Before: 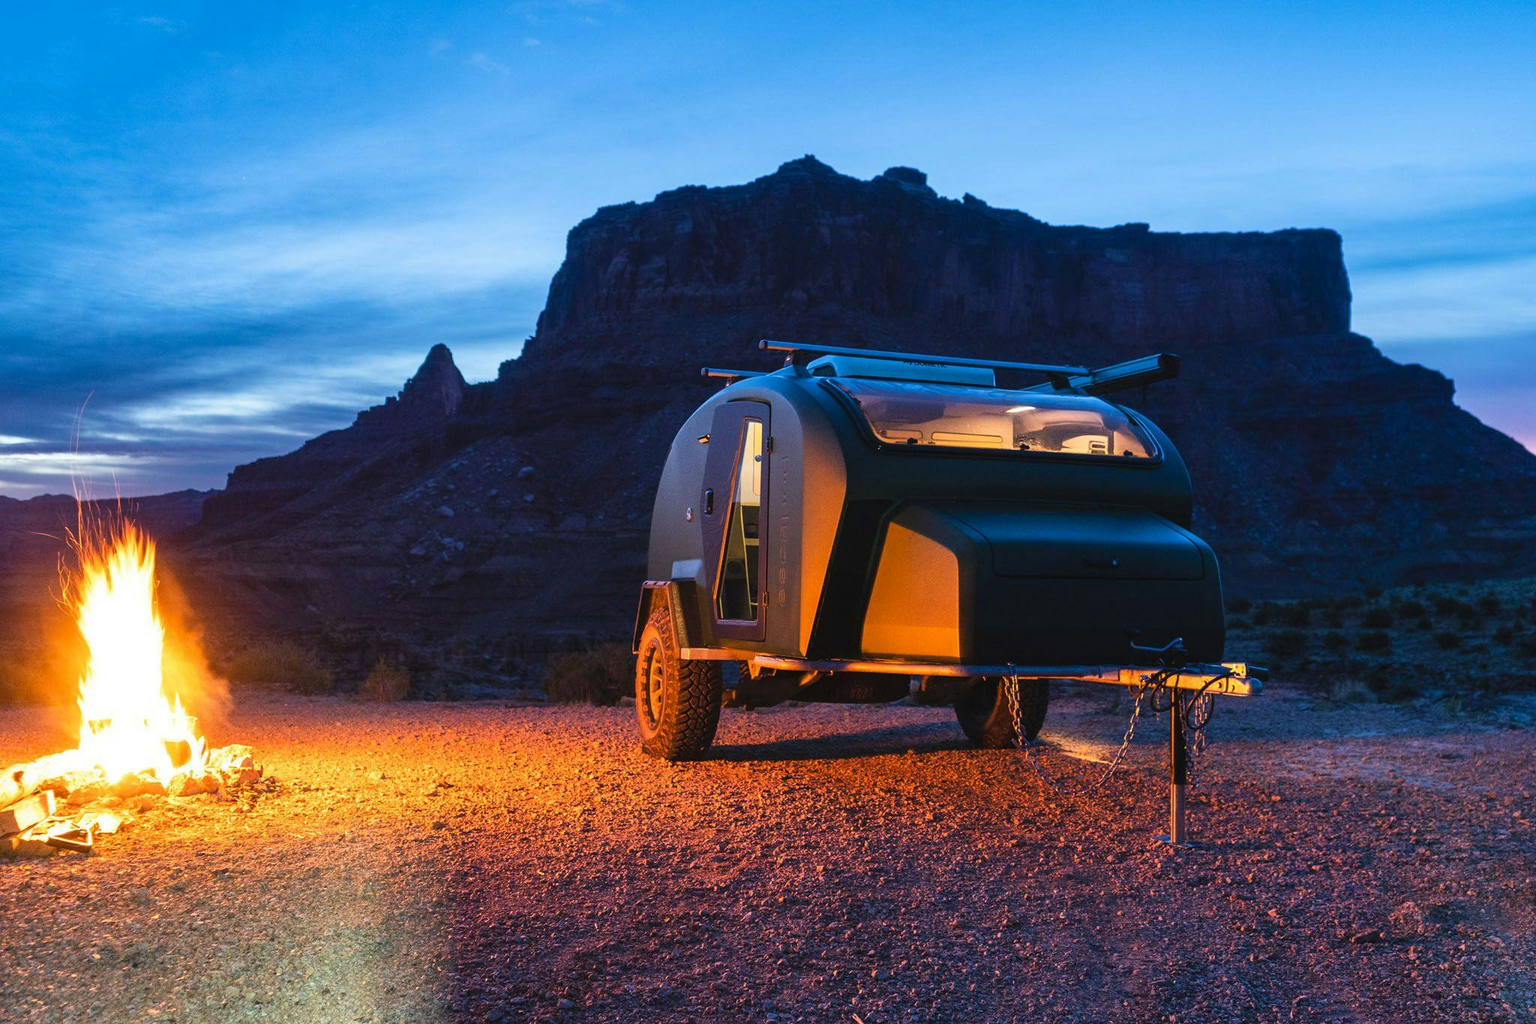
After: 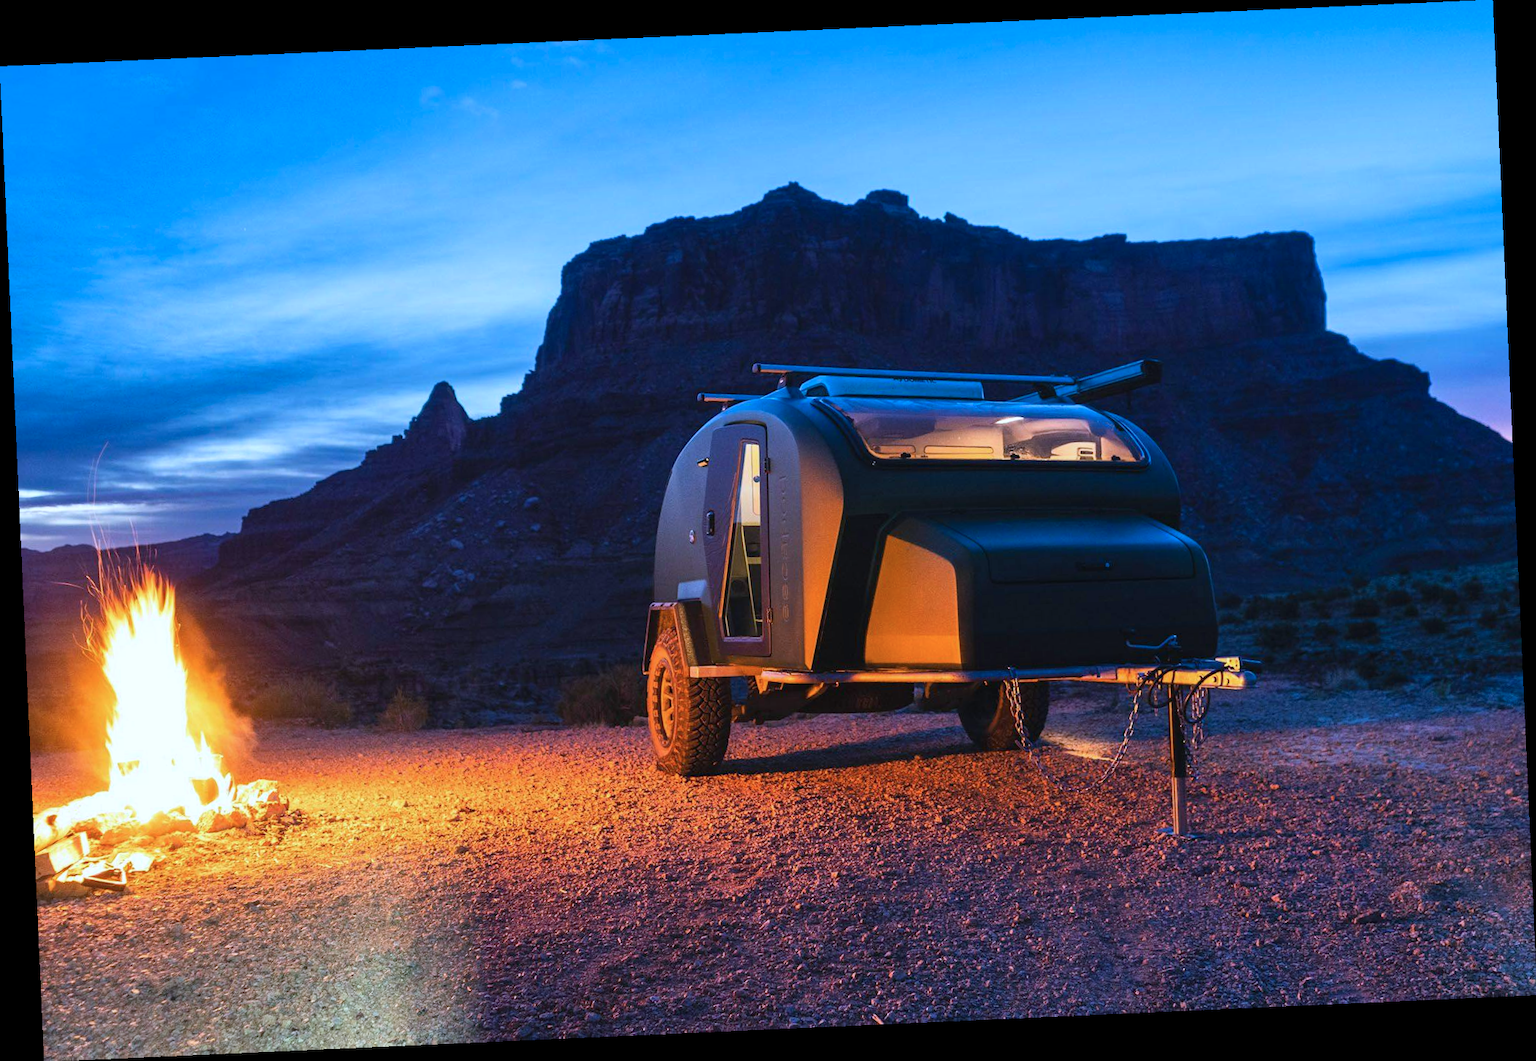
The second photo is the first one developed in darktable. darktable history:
rotate and perspective: rotation -2.56°, automatic cropping off
color calibration: illuminant as shot in camera, x 0.37, y 0.382, temperature 4313.32 K
